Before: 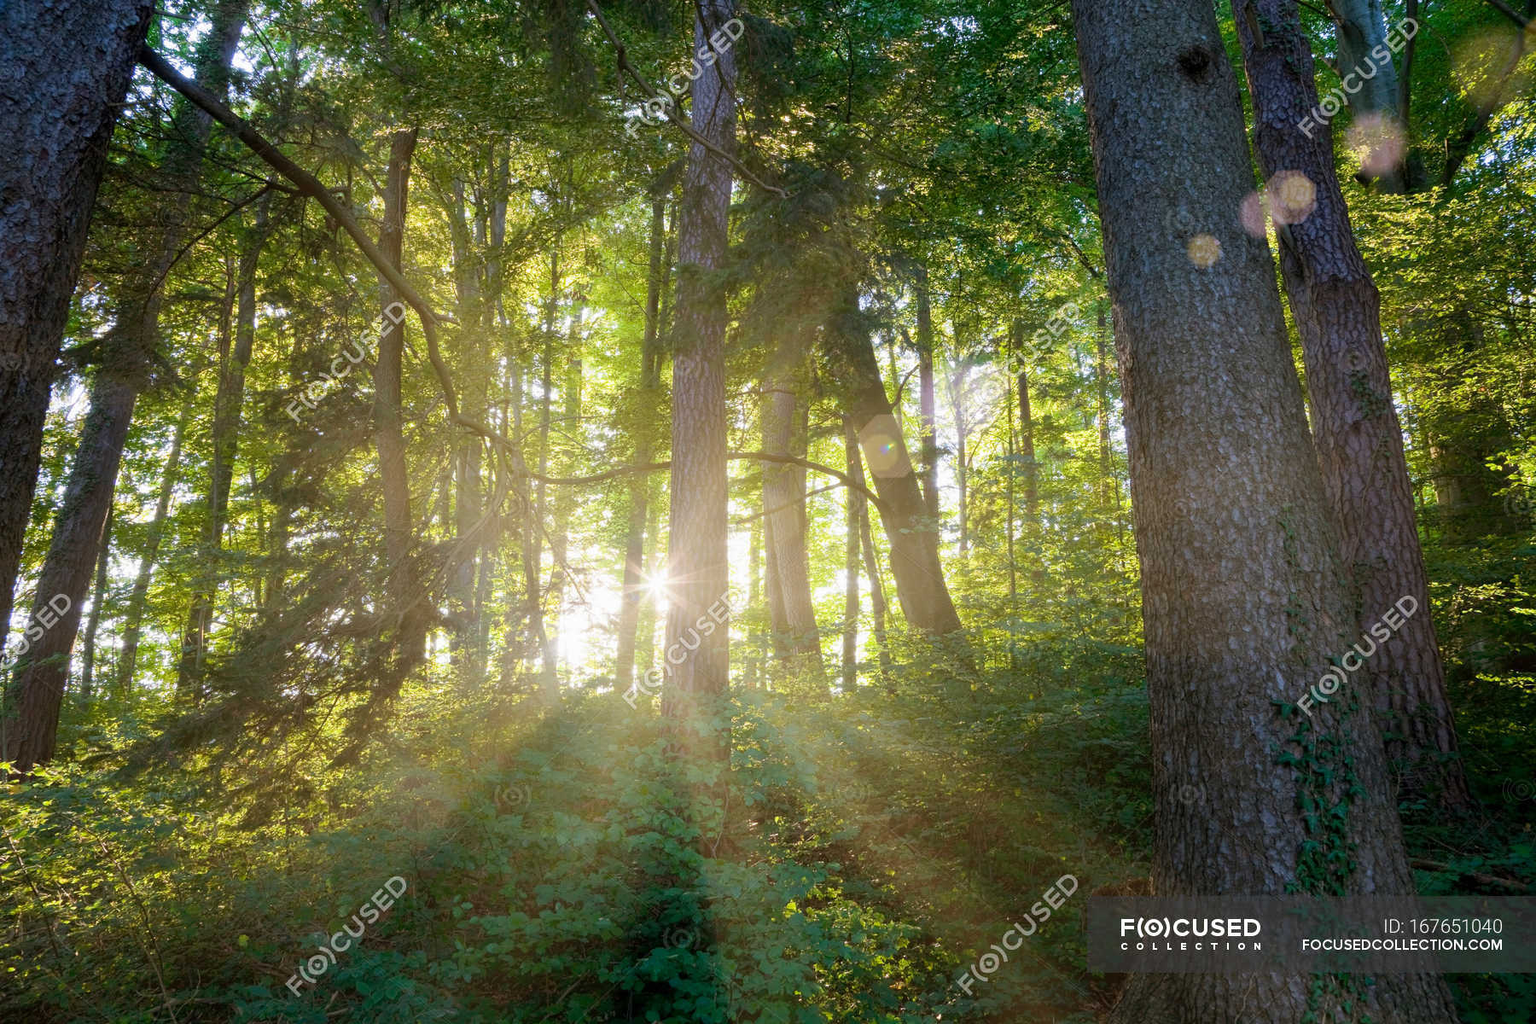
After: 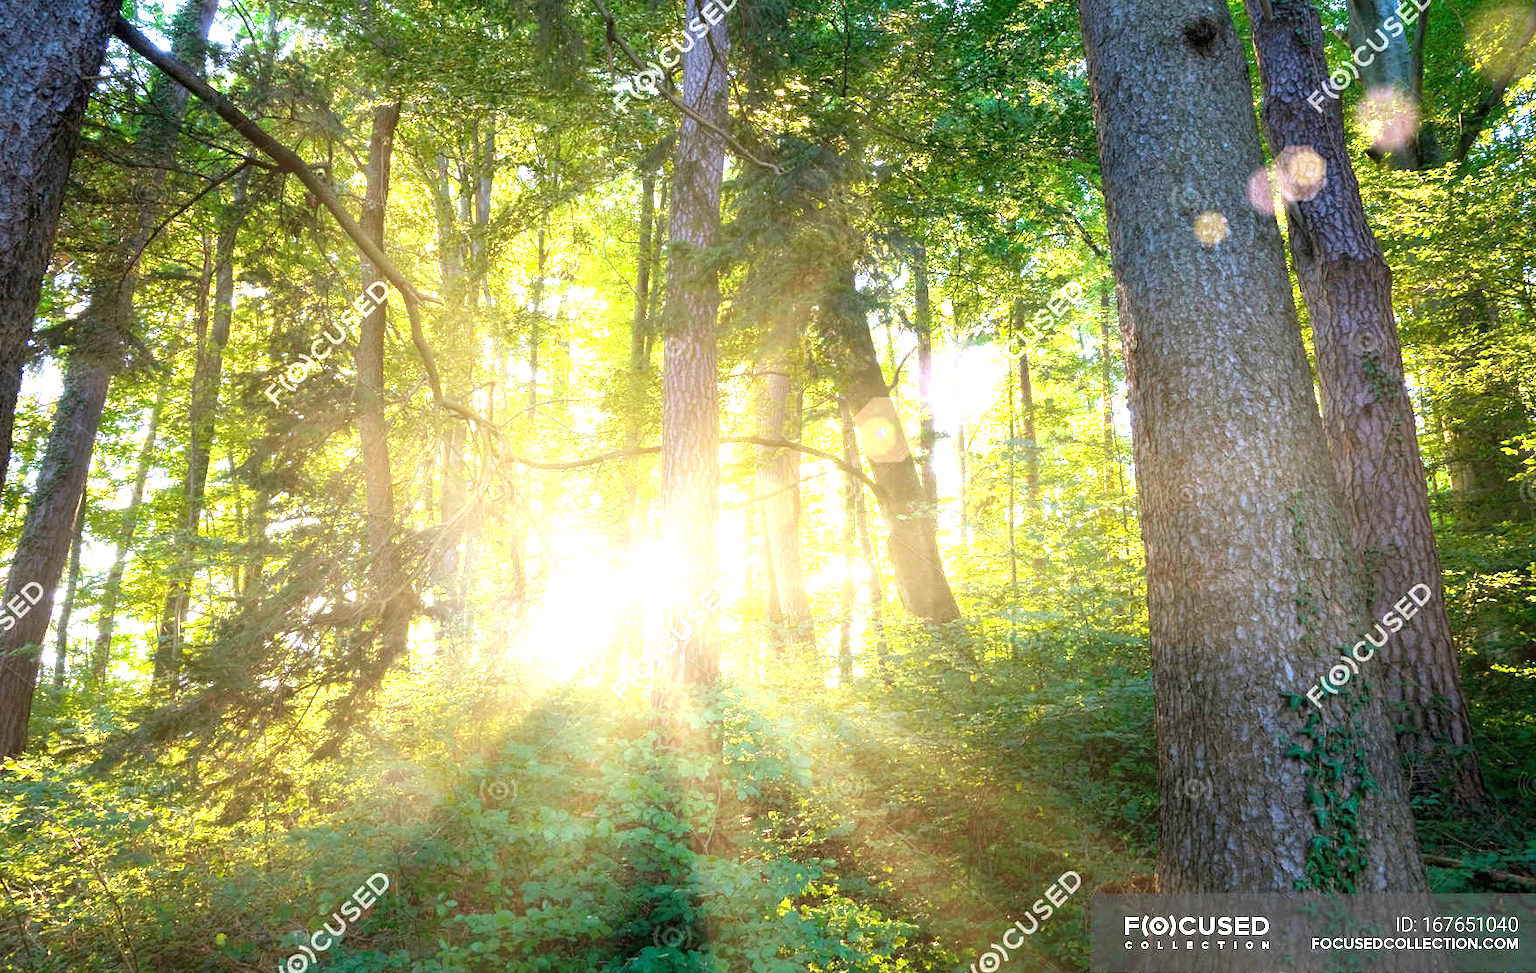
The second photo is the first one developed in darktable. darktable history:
crop: left 1.914%, top 2.843%, right 0.991%, bottom 4.827%
exposure: black level correction 0, exposure 1.459 EV, compensate highlight preservation false
